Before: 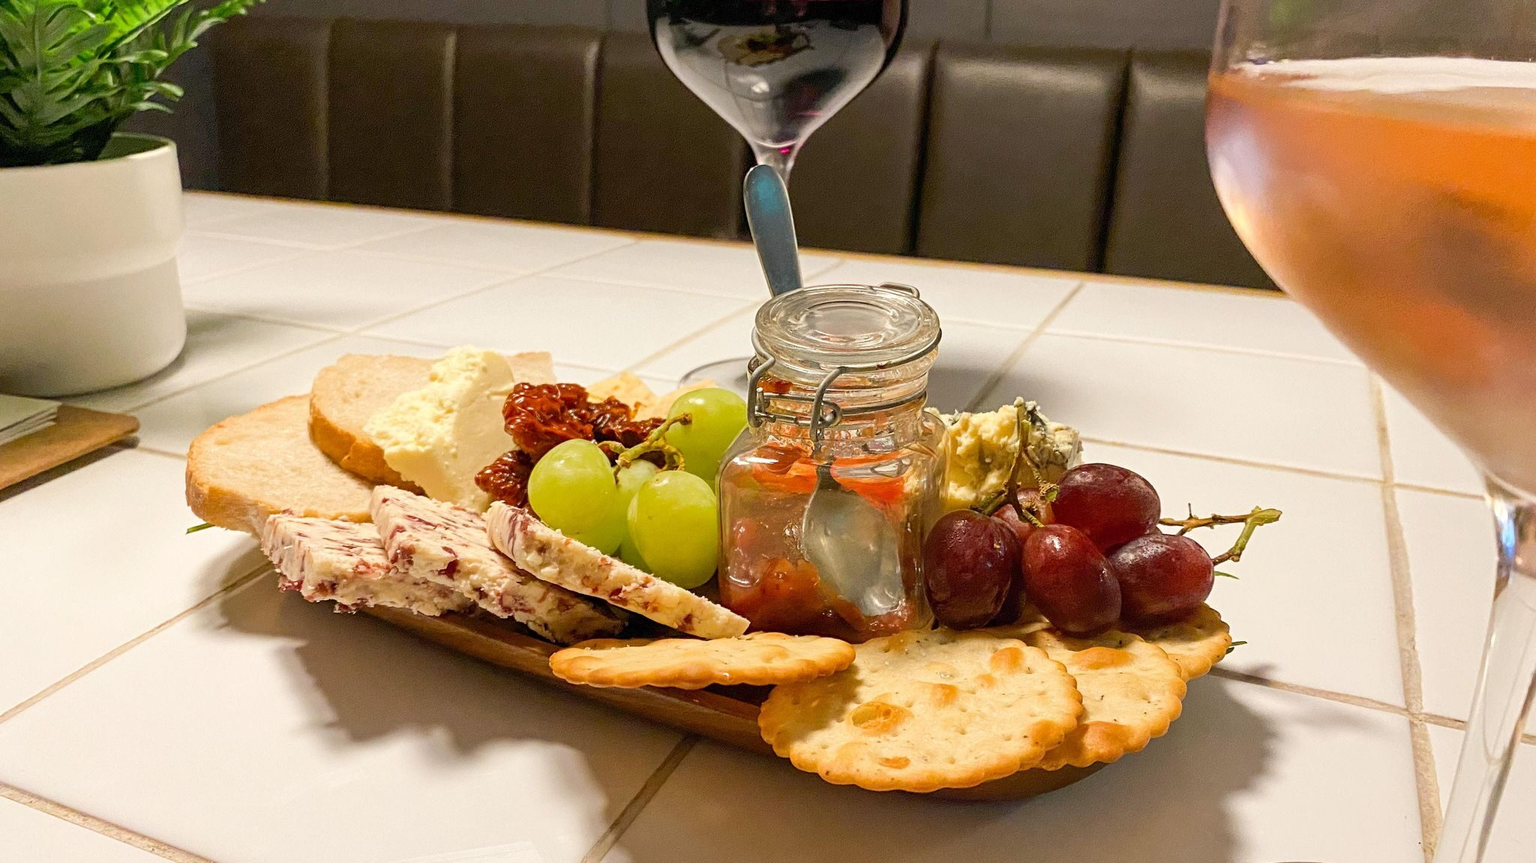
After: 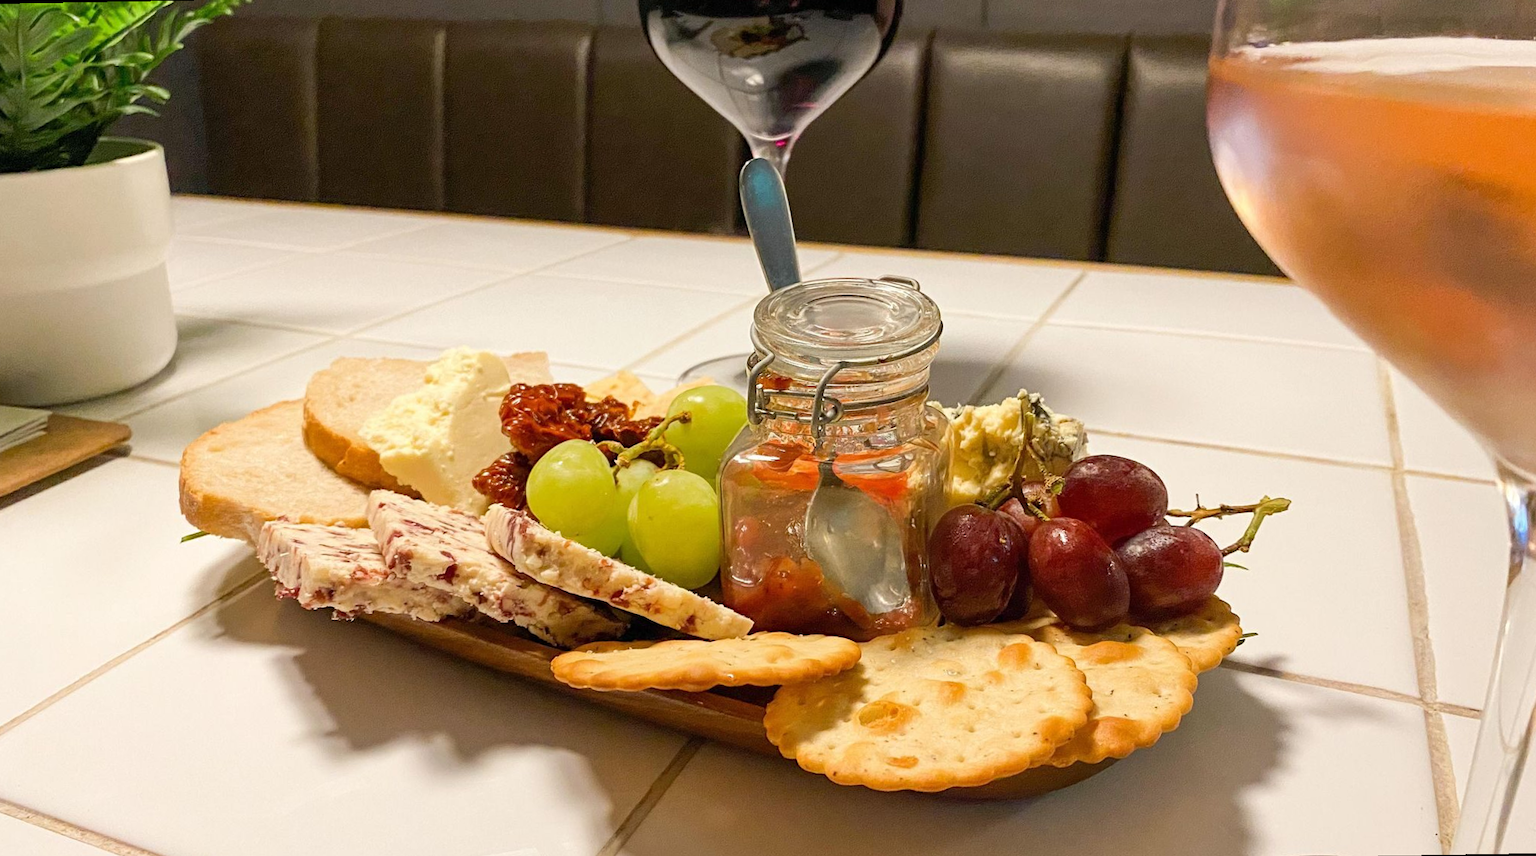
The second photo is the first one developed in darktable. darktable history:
color zones: curves: ch0 [(0, 0.5) (0.143, 0.5) (0.286, 0.5) (0.429, 0.5) (0.571, 0.5) (0.714, 0.476) (0.857, 0.5) (1, 0.5)]; ch2 [(0, 0.5) (0.143, 0.5) (0.286, 0.5) (0.429, 0.5) (0.571, 0.5) (0.714, 0.487) (0.857, 0.5) (1, 0.5)]
rotate and perspective: rotation -1°, crop left 0.011, crop right 0.989, crop top 0.025, crop bottom 0.975
